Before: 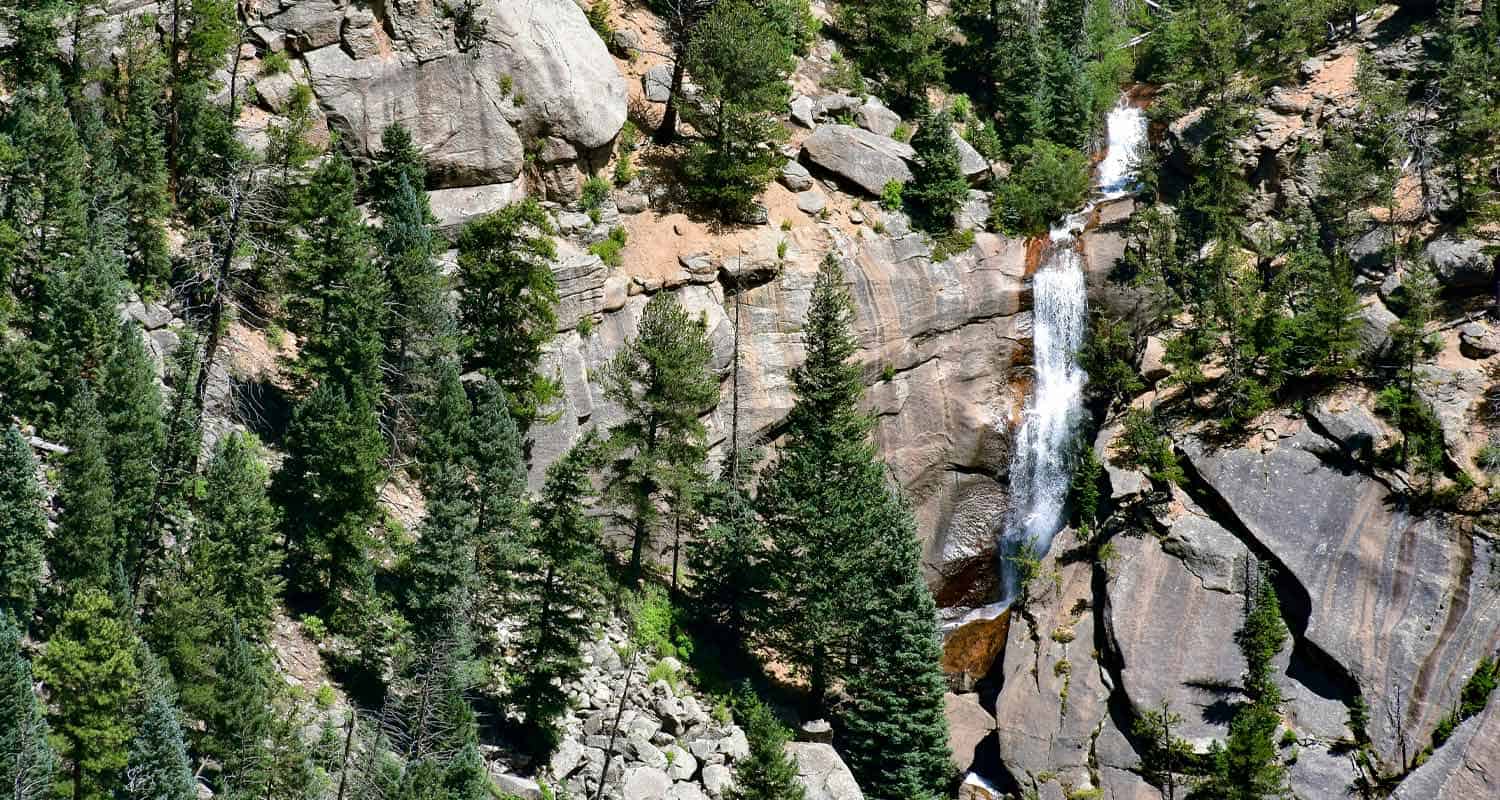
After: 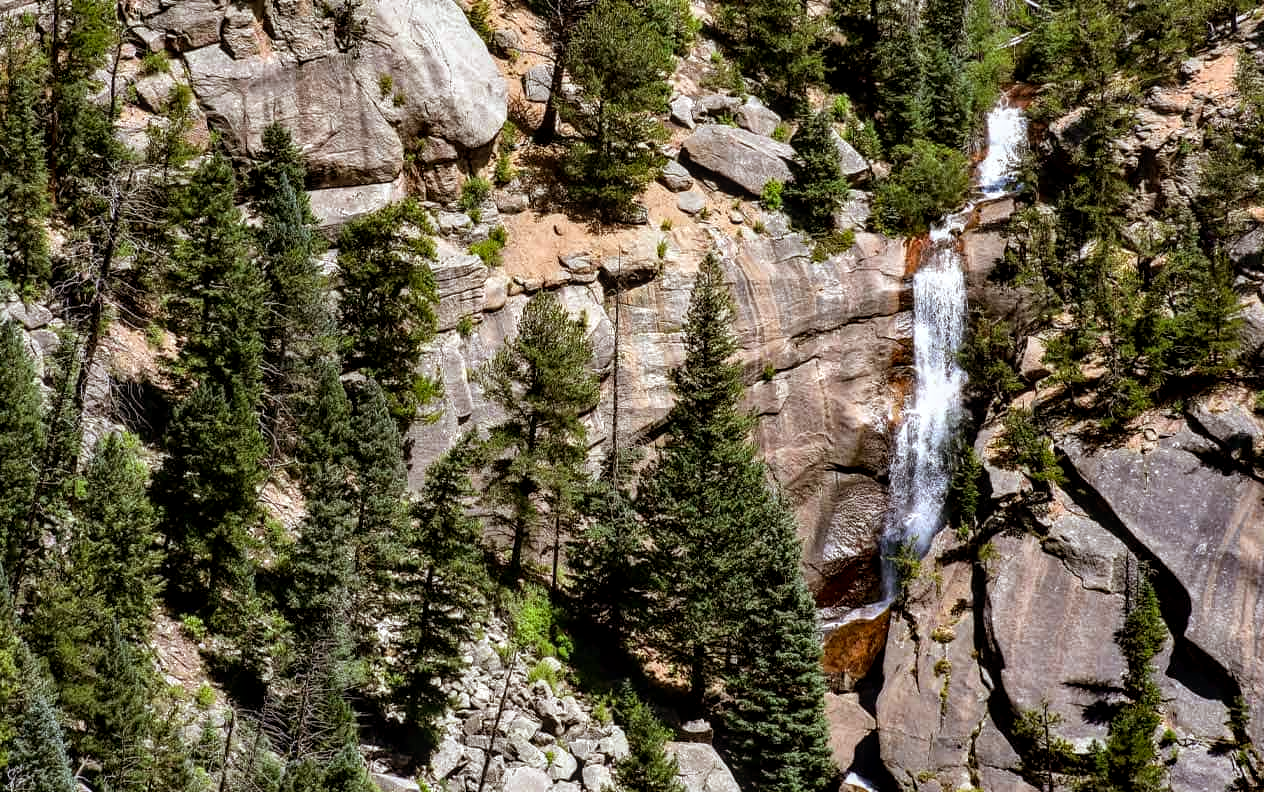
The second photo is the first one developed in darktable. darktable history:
white balance: red 0.982, blue 1.018
local contrast: detail 130%
crop: left 8.026%, right 7.374%
rgb levels: mode RGB, independent channels, levels [[0, 0.5, 1], [0, 0.521, 1], [0, 0.536, 1]]
